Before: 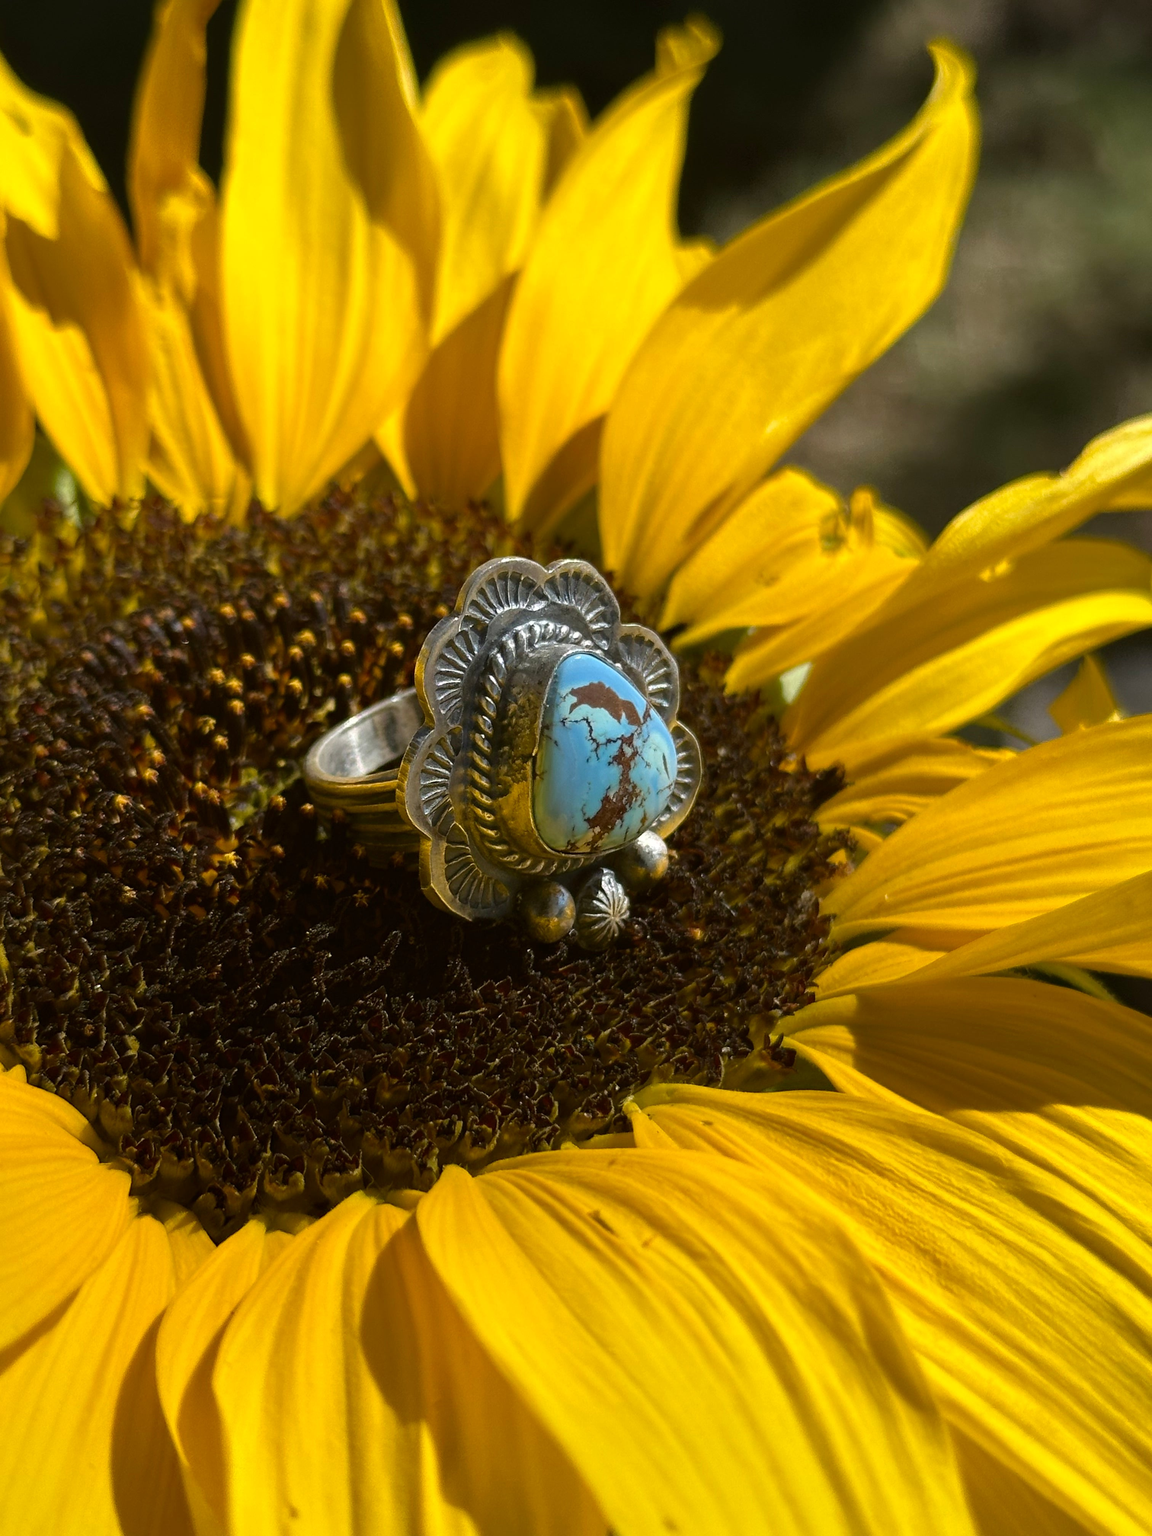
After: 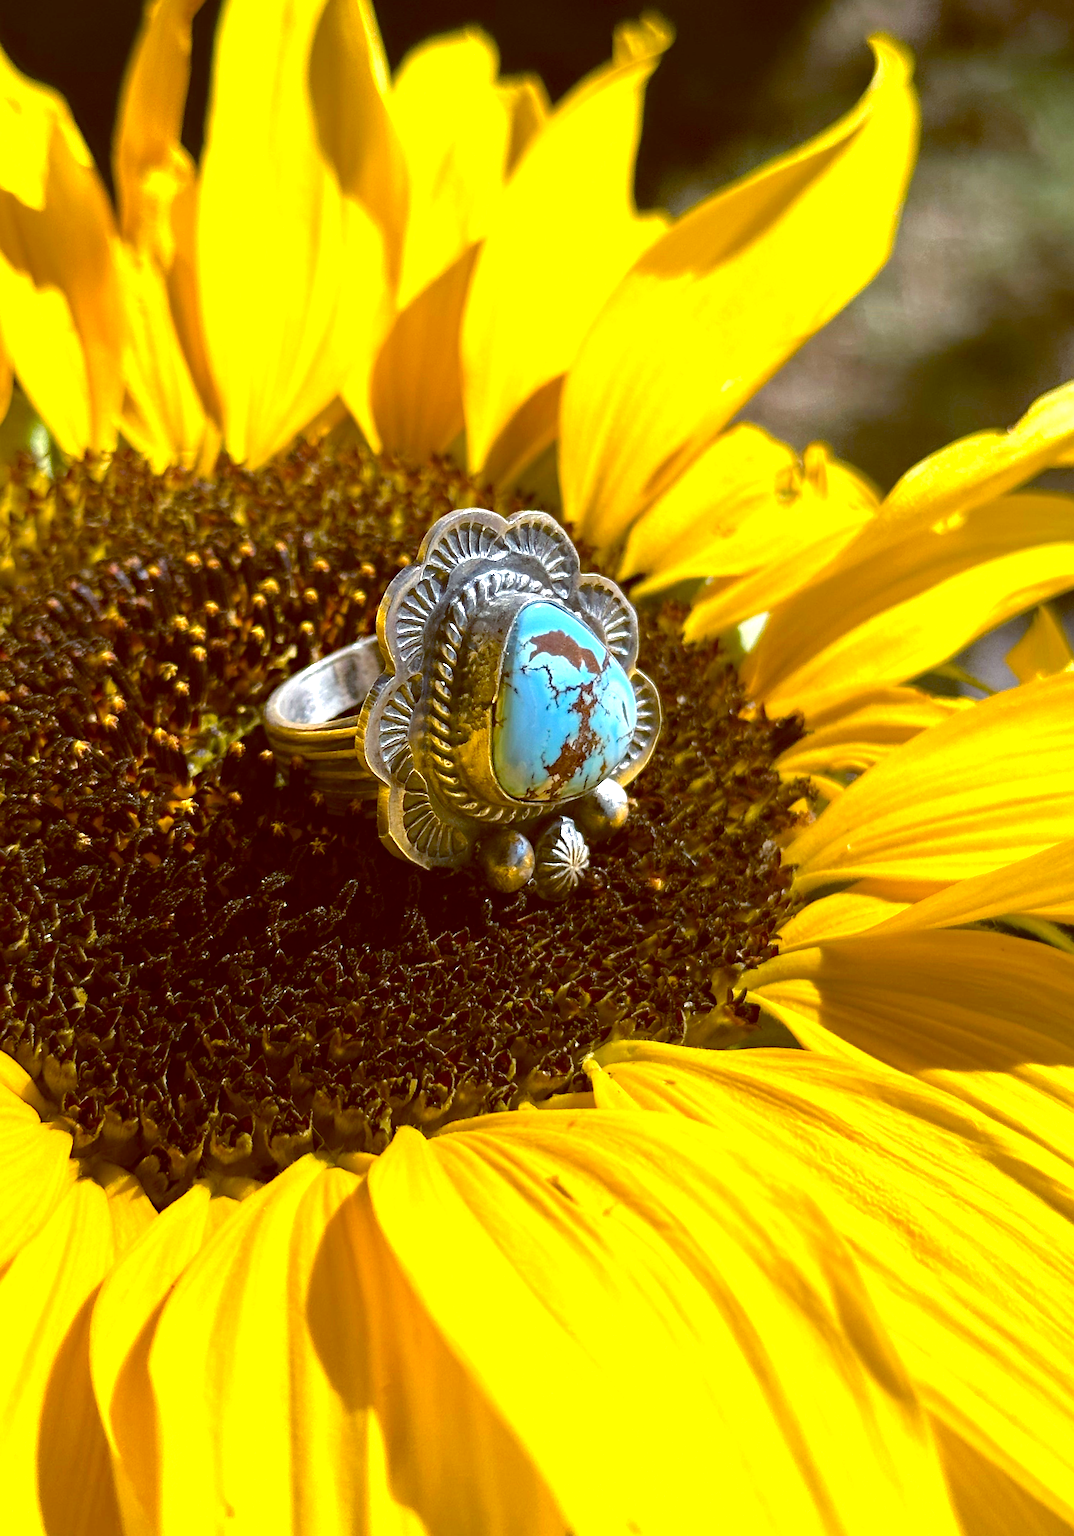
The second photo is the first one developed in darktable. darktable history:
haze removal: compatibility mode true, adaptive false
exposure: exposure 1.15 EV, compensate highlight preservation false
rotate and perspective: rotation 0.215°, lens shift (vertical) -0.139, crop left 0.069, crop right 0.939, crop top 0.002, crop bottom 0.996
color balance: lift [1, 1.015, 1.004, 0.985], gamma [1, 0.958, 0.971, 1.042], gain [1, 0.956, 0.977, 1.044]
